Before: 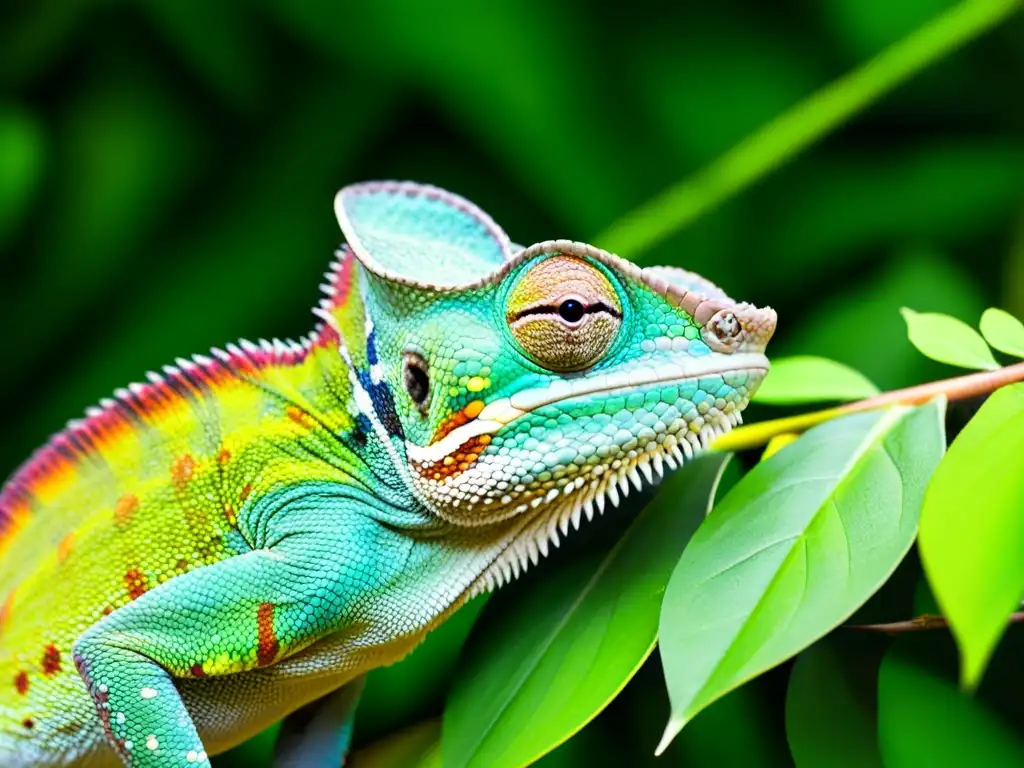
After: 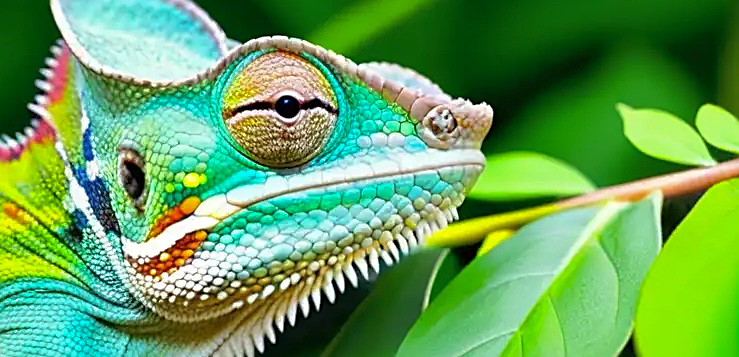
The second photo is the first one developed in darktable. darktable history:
sharpen: on, module defaults
shadows and highlights: on, module defaults
crop and rotate: left 27.747%, top 26.632%, bottom 26.776%
